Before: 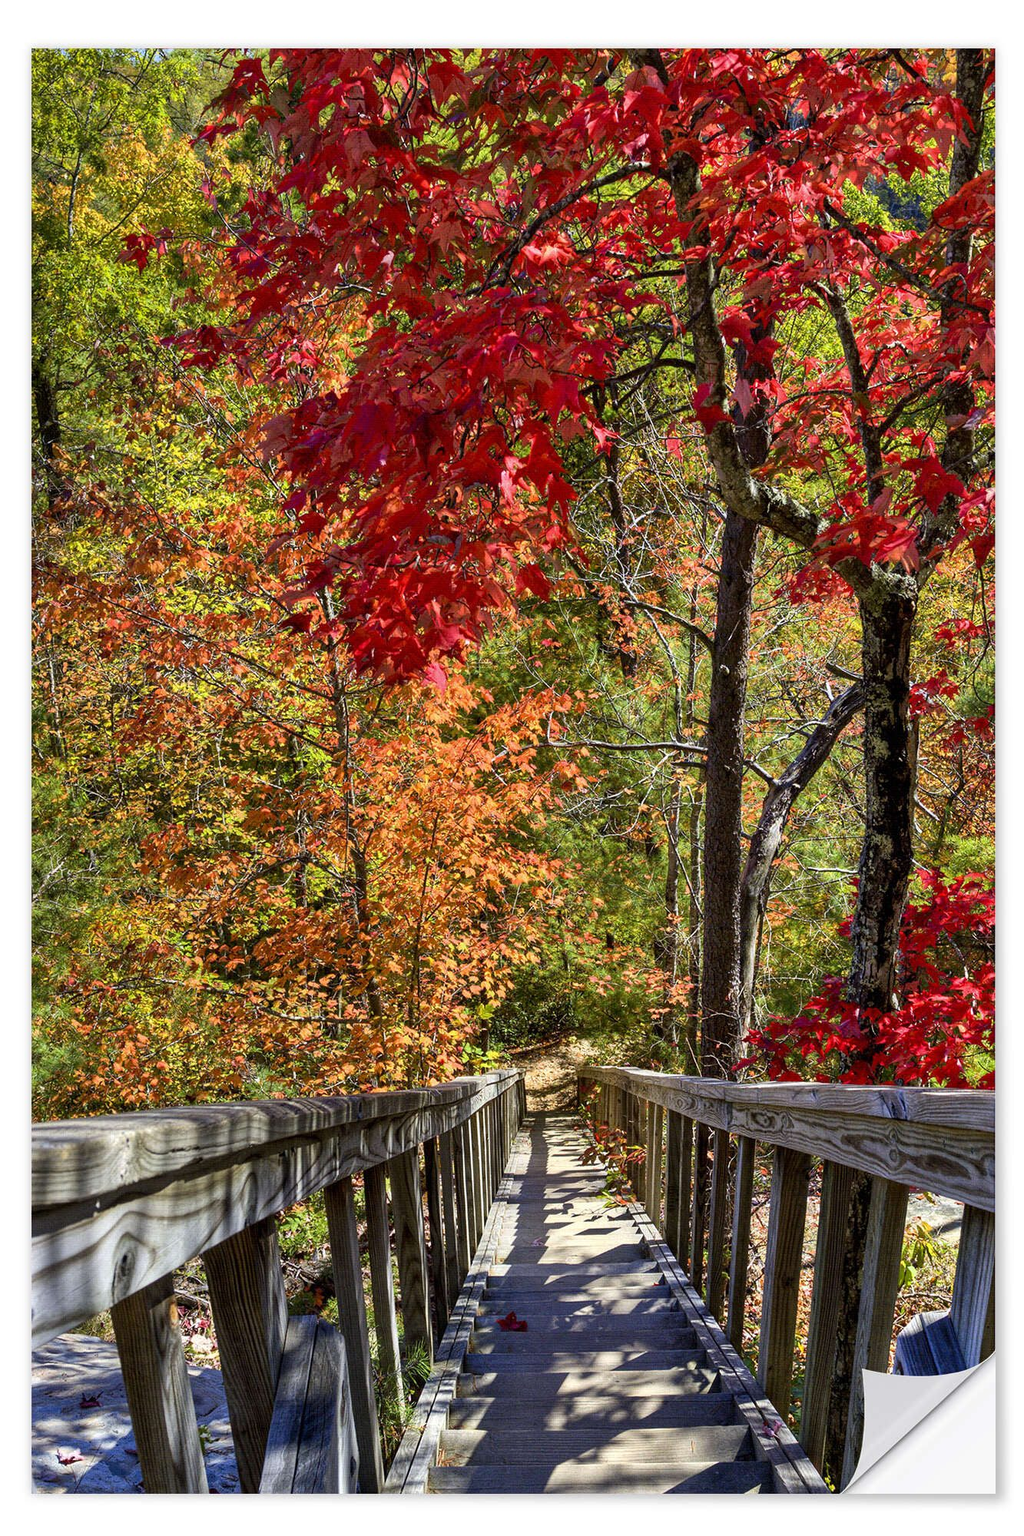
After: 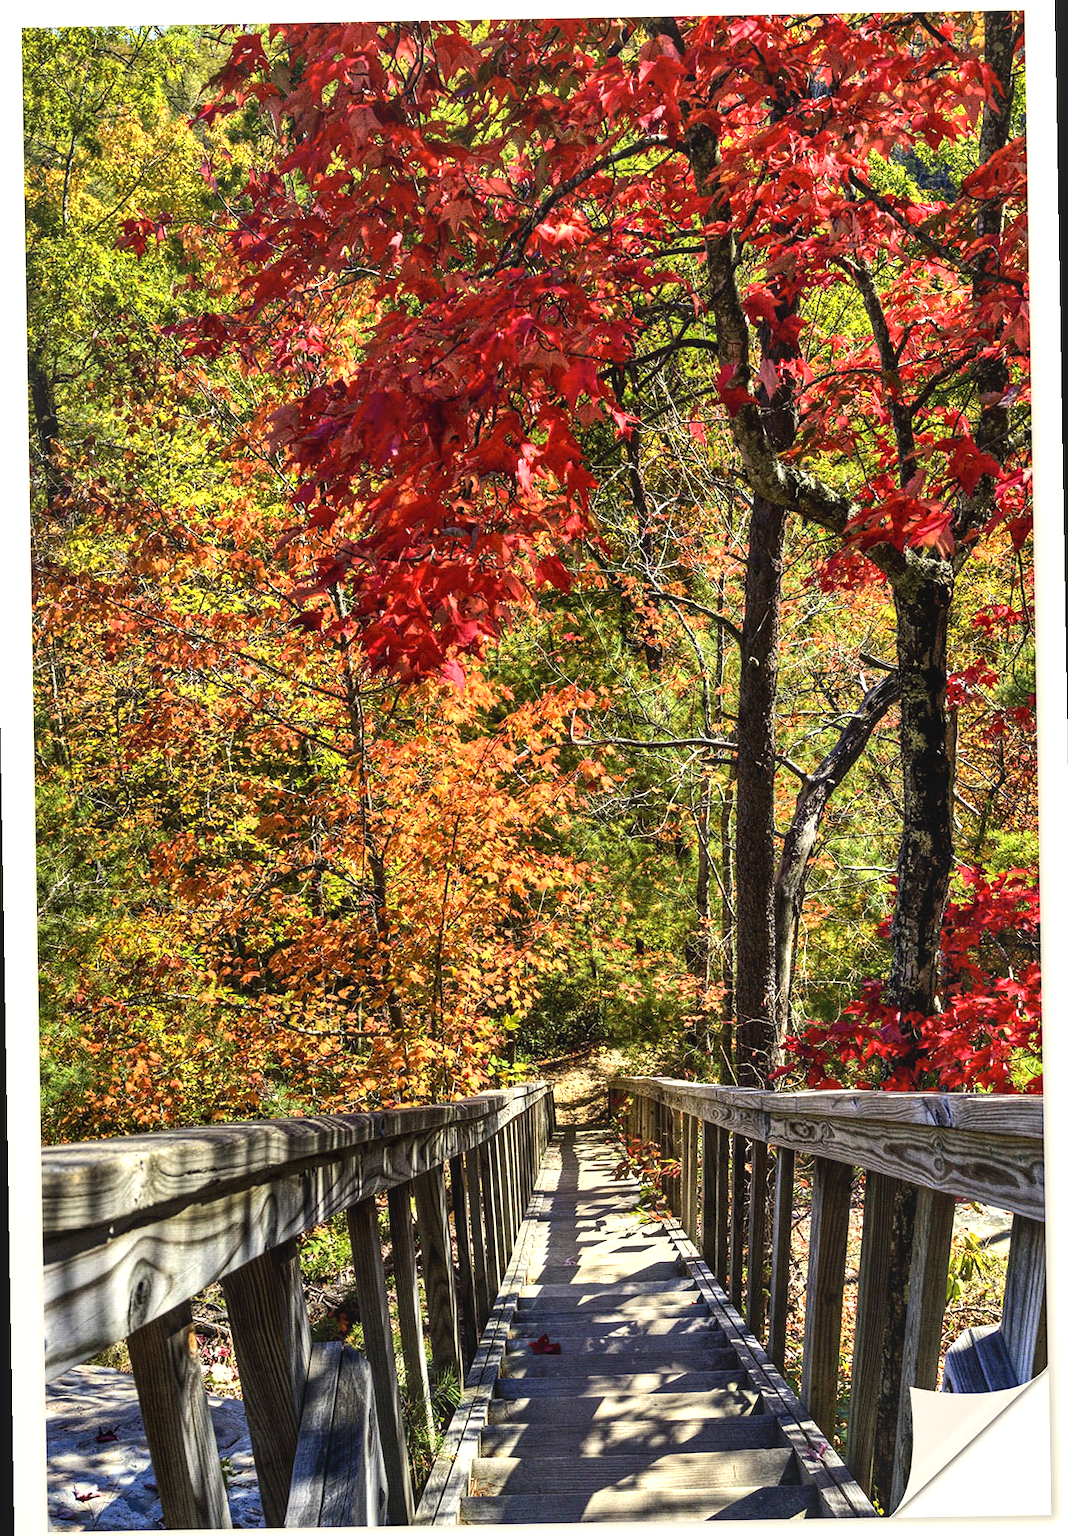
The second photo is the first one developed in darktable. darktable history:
rotate and perspective: rotation -1°, crop left 0.011, crop right 0.989, crop top 0.025, crop bottom 0.975
white balance: red 1.029, blue 0.92
local contrast: detail 110%
tone equalizer: -8 EV -0.75 EV, -7 EV -0.7 EV, -6 EV -0.6 EV, -5 EV -0.4 EV, -3 EV 0.4 EV, -2 EV 0.6 EV, -1 EV 0.7 EV, +0 EV 0.75 EV, edges refinement/feathering 500, mask exposure compensation -1.57 EV, preserve details no
